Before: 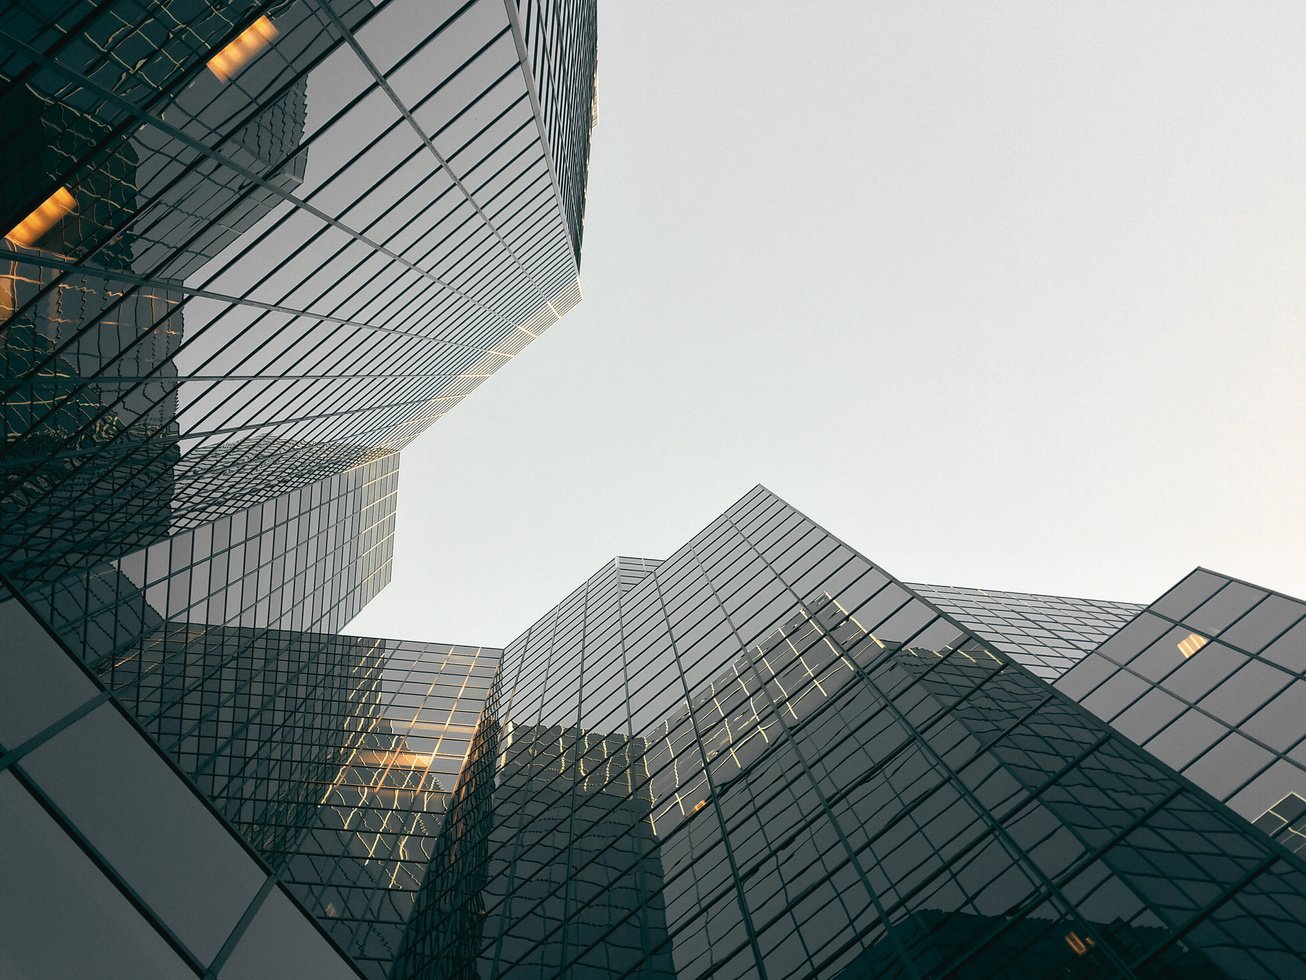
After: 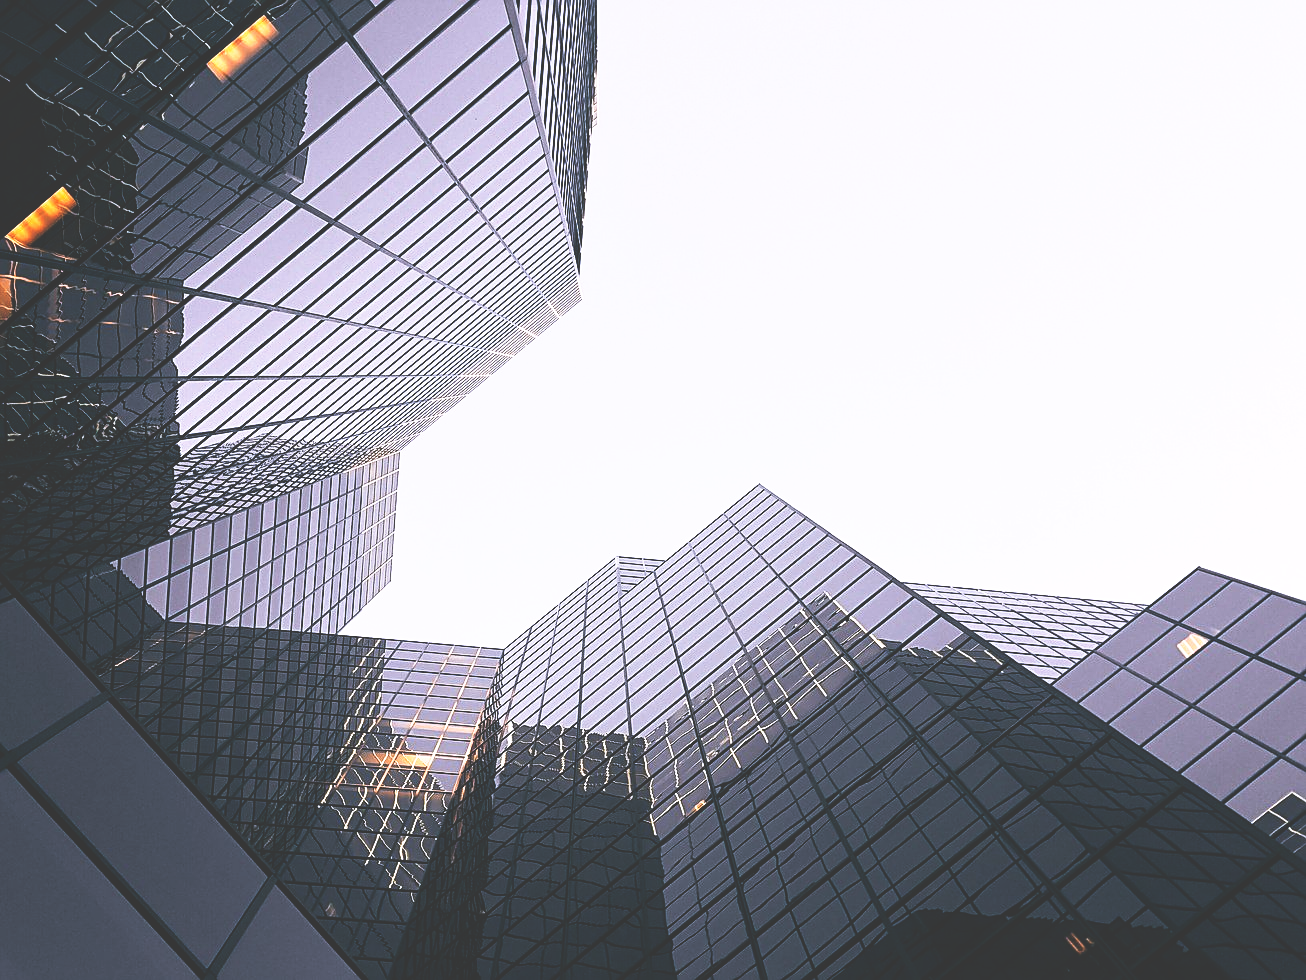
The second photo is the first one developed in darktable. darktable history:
white balance: red 1.042, blue 1.17
base curve: curves: ch0 [(0, 0.036) (0.007, 0.037) (0.604, 0.887) (1, 1)], preserve colors none
sharpen: on, module defaults
